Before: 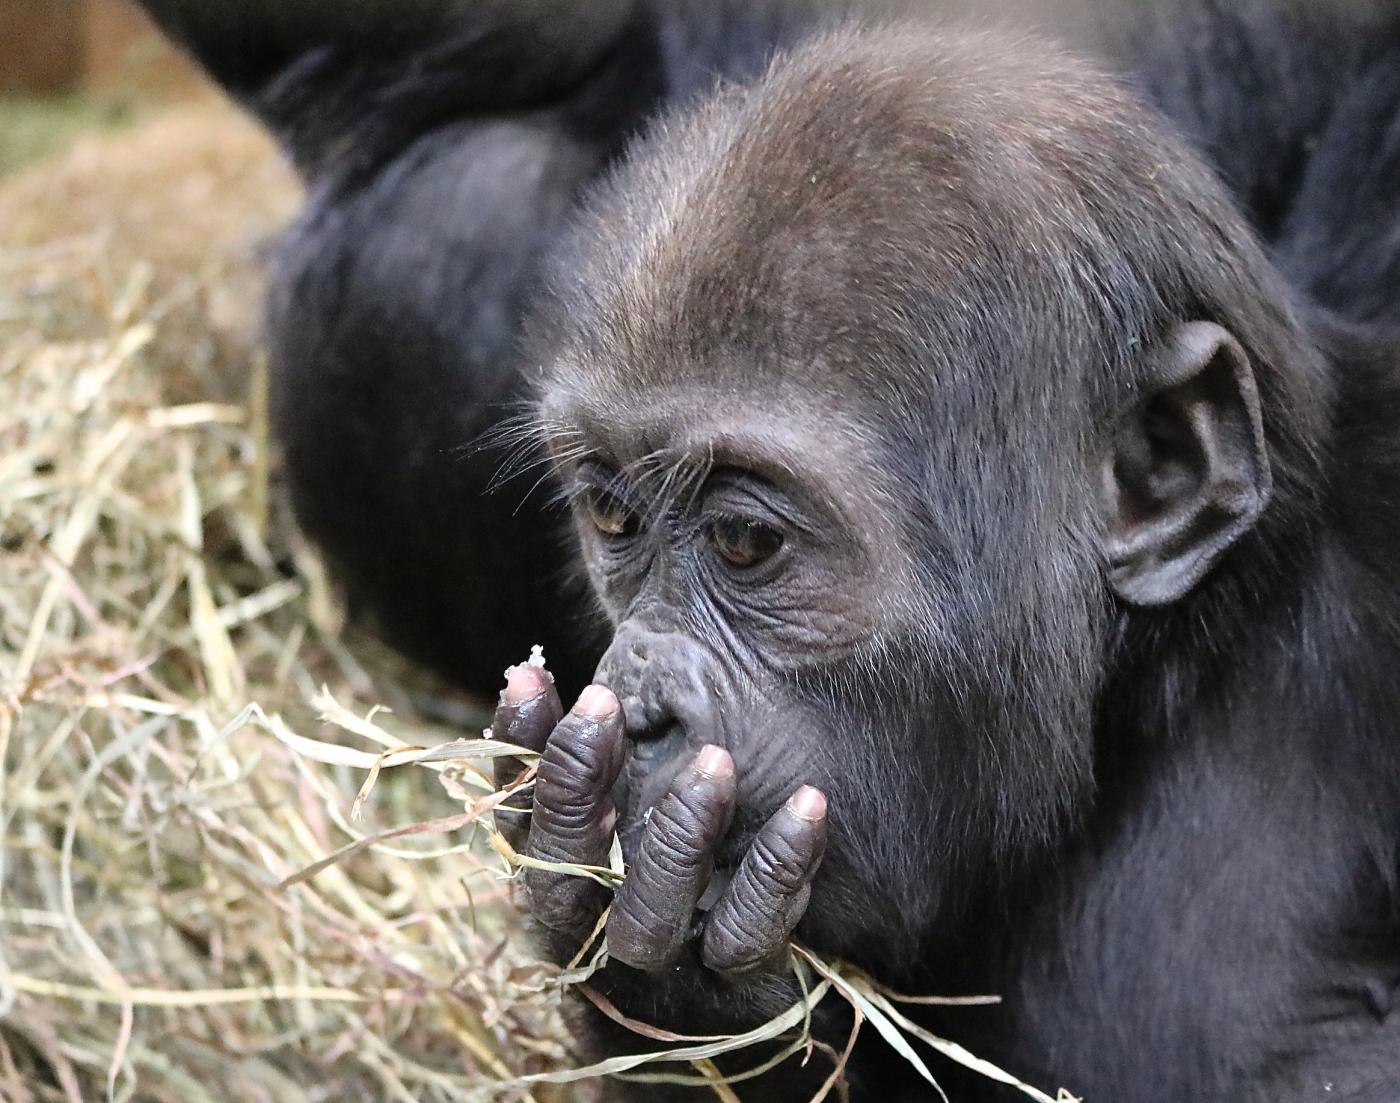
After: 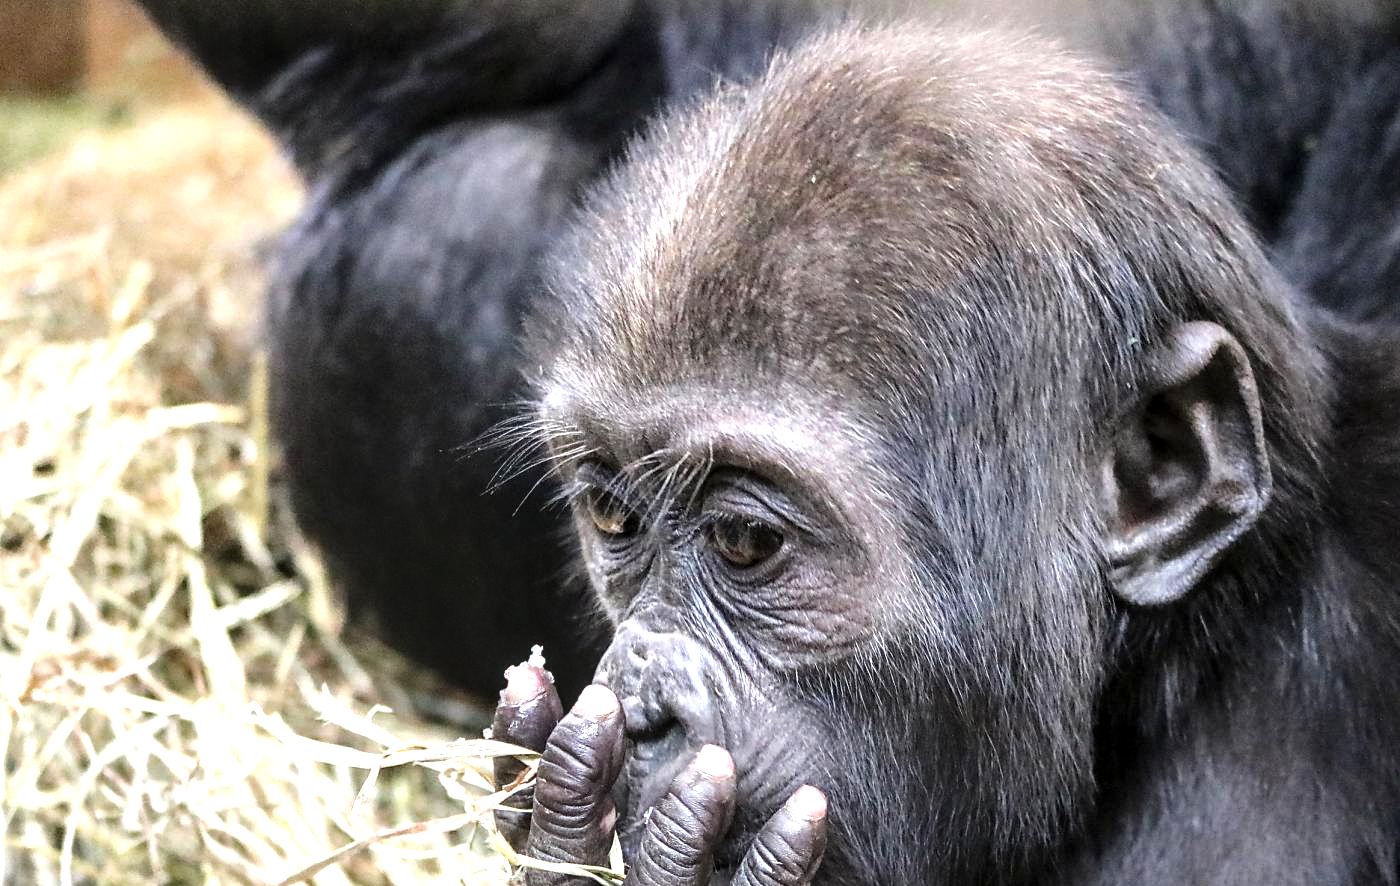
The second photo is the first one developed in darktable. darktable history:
crop: bottom 19.644%
exposure: black level correction 0.001, exposure 0.5 EV, compensate exposure bias true, compensate highlight preservation false
tone equalizer: -8 EV -0.417 EV, -7 EV -0.389 EV, -6 EV -0.333 EV, -5 EV -0.222 EV, -3 EV 0.222 EV, -2 EV 0.333 EV, -1 EV 0.389 EV, +0 EV 0.417 EV, edges refinement/feathering 500, mask exposure compensation -1.57 EV, preserve details no
local contrast: on, module defaults
